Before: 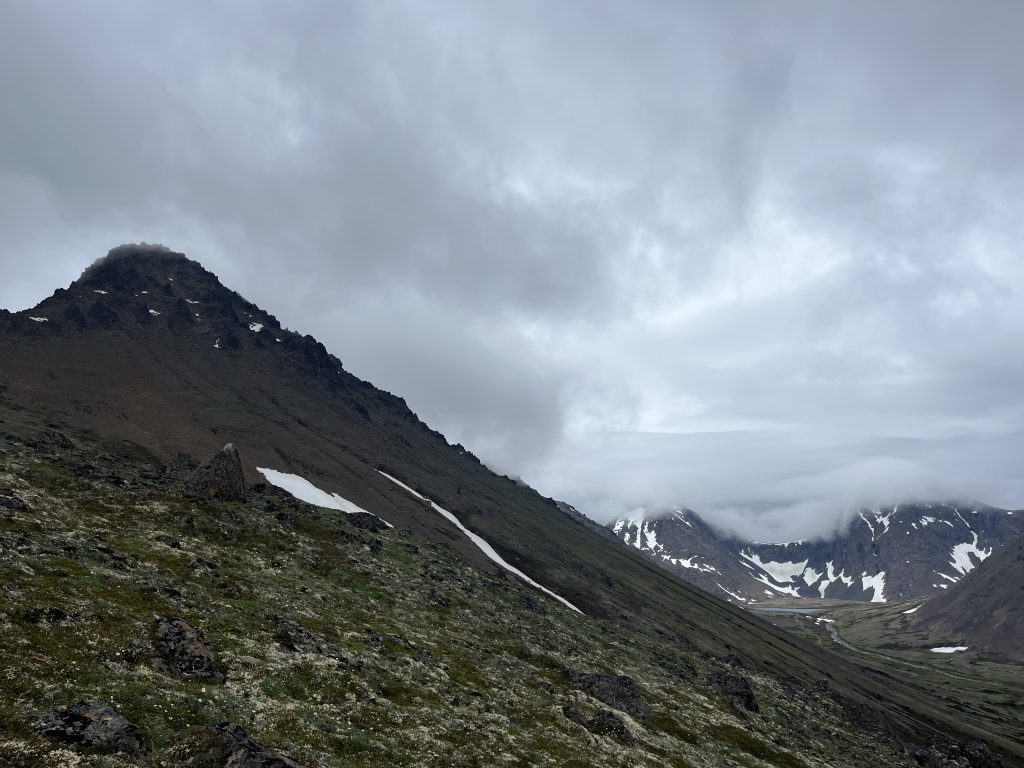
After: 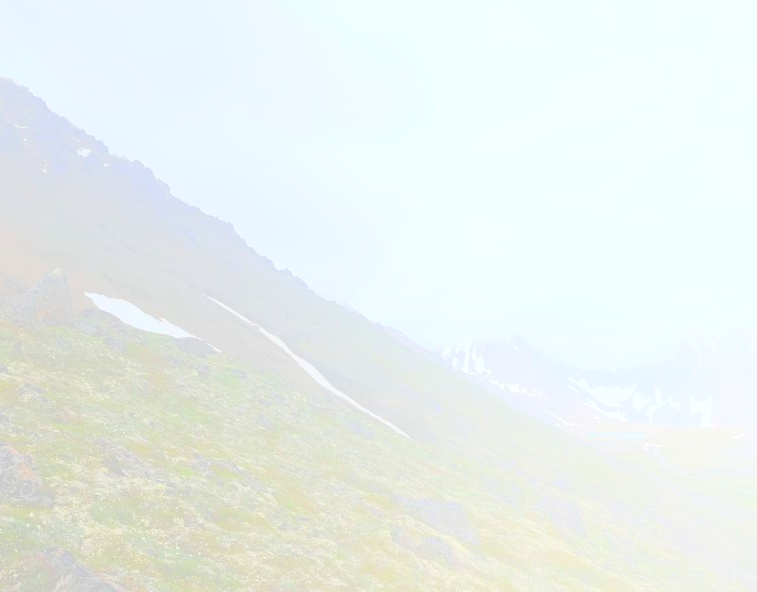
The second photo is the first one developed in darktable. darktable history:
crop: left 16.871%, top 22.857%, right 9.116%
bloom: size 85%, threshold 5%, strength 85%
